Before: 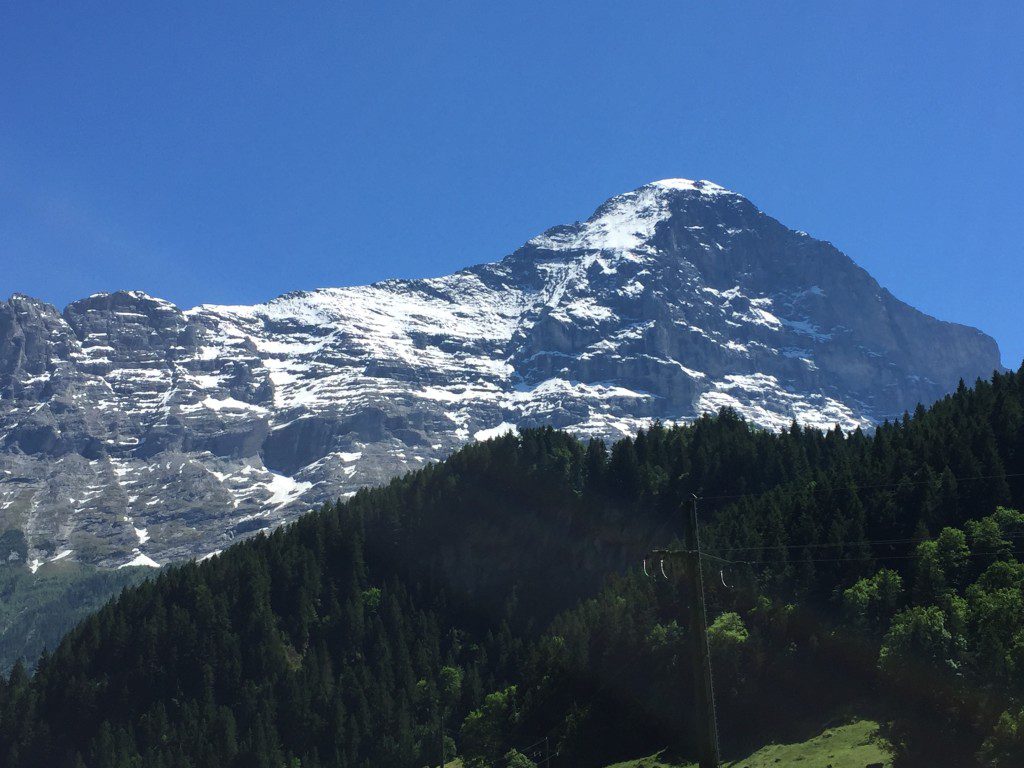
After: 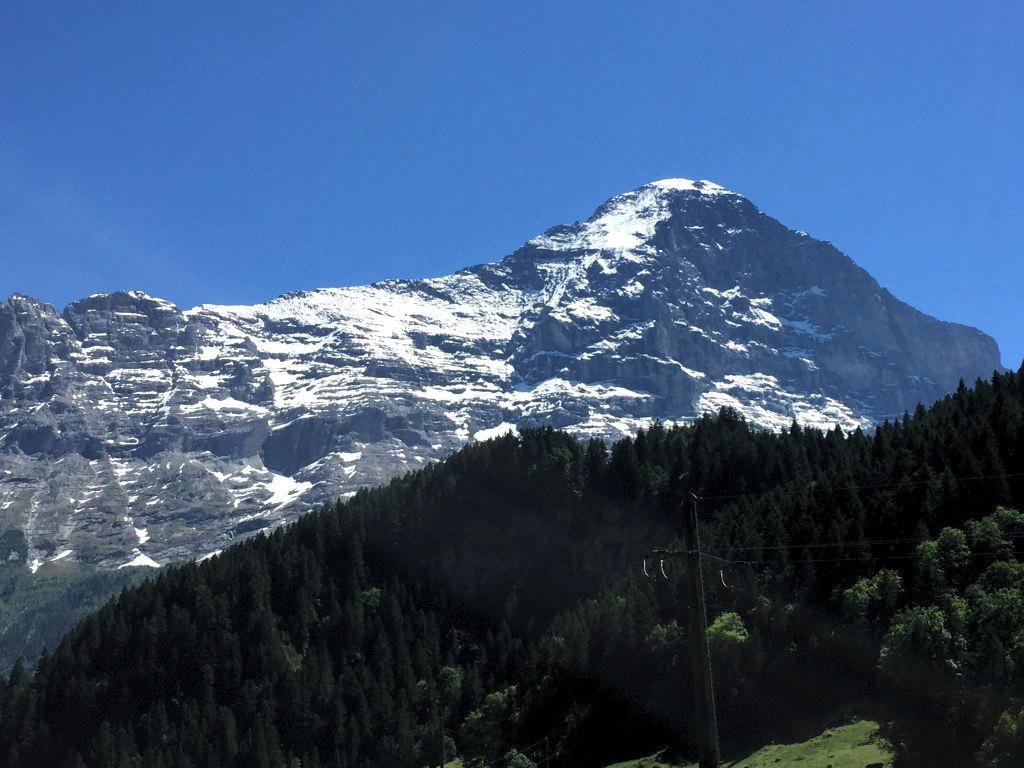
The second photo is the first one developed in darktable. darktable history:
levels: black 0.054%, levels [0.062, 0.494, 0.925]
